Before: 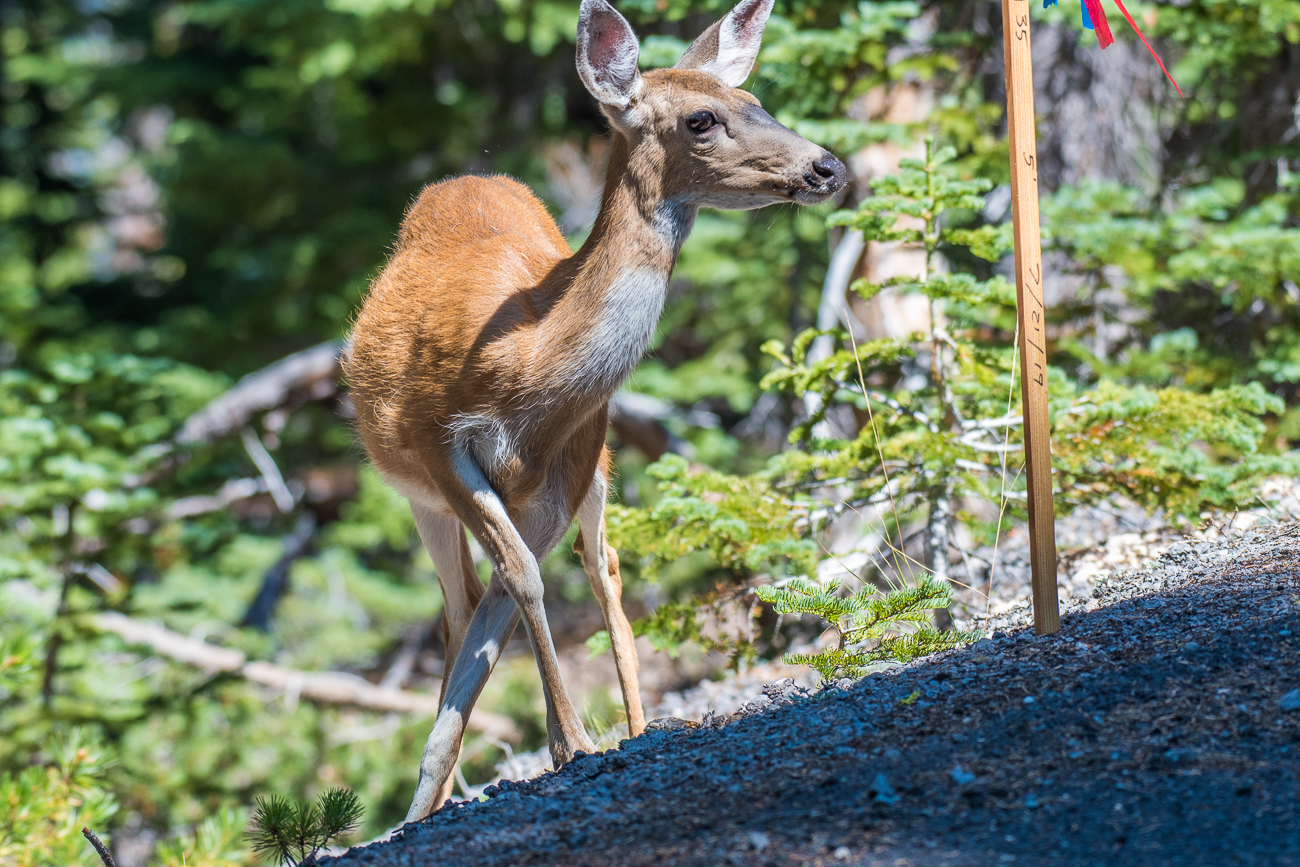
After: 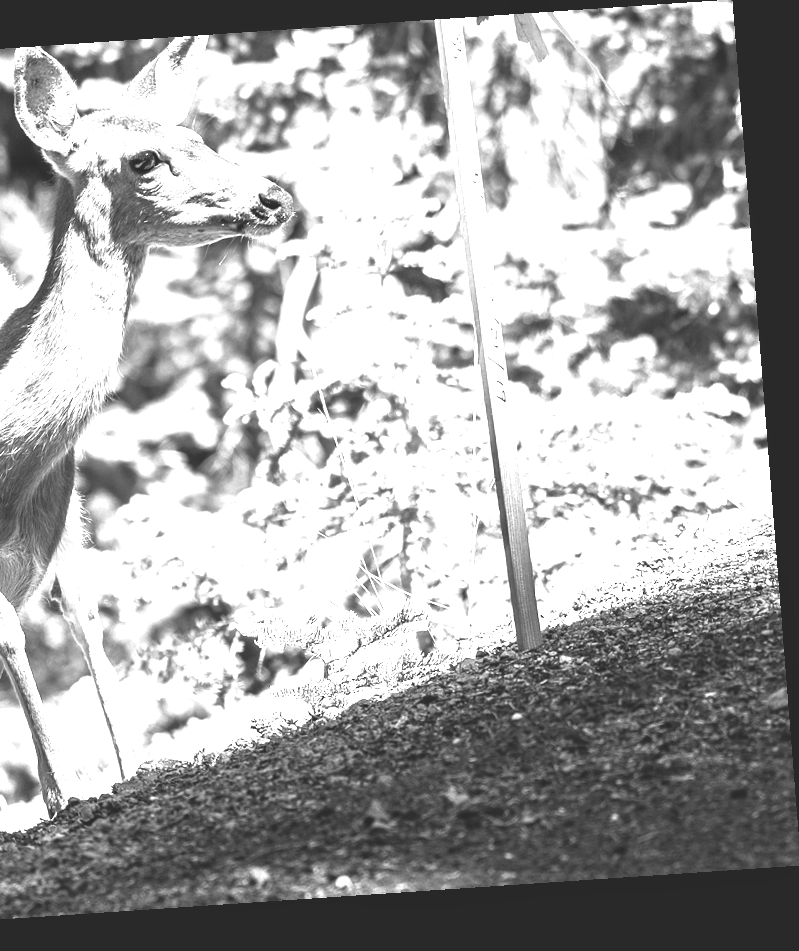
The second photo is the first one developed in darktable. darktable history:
rgb curve: curves: ch0 [(0, 0.186) (0.314, 0.284) (0.775, 0.708) (1, 1)], compensate middle gray true, preserve colors none
rotate and perspective: rotation -4.2°, shear 0.006, automatic cropping off
contrast brightness saturation: contrast 0.08, saturation 0.2
crop: left 41.402%
monochrome: a -71.75, b 75.82
exposure: exposure 2 EV, compensate exposure bias true, compensate highlight preservation false
